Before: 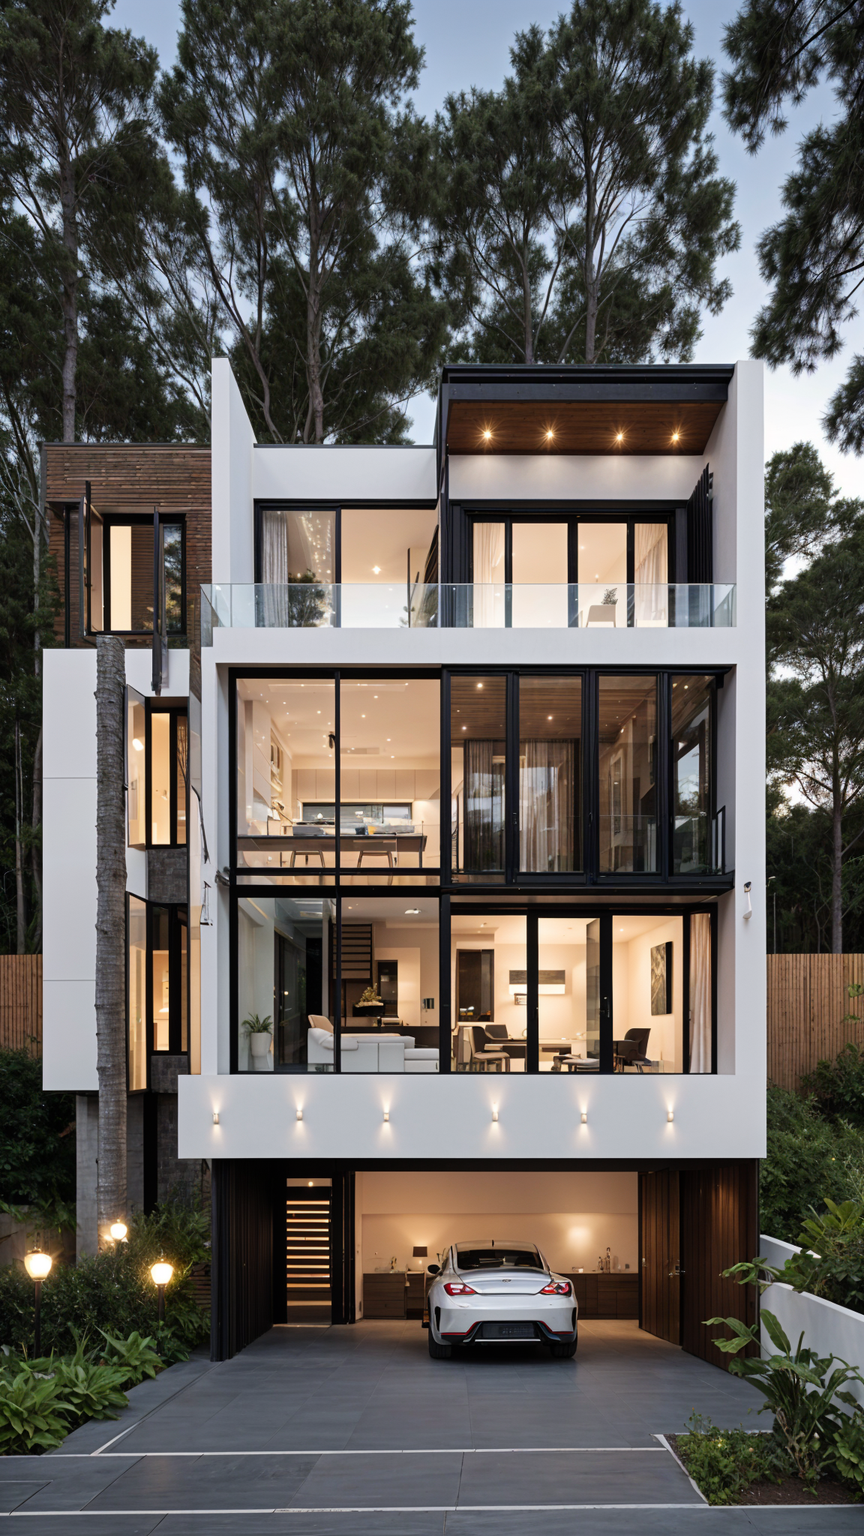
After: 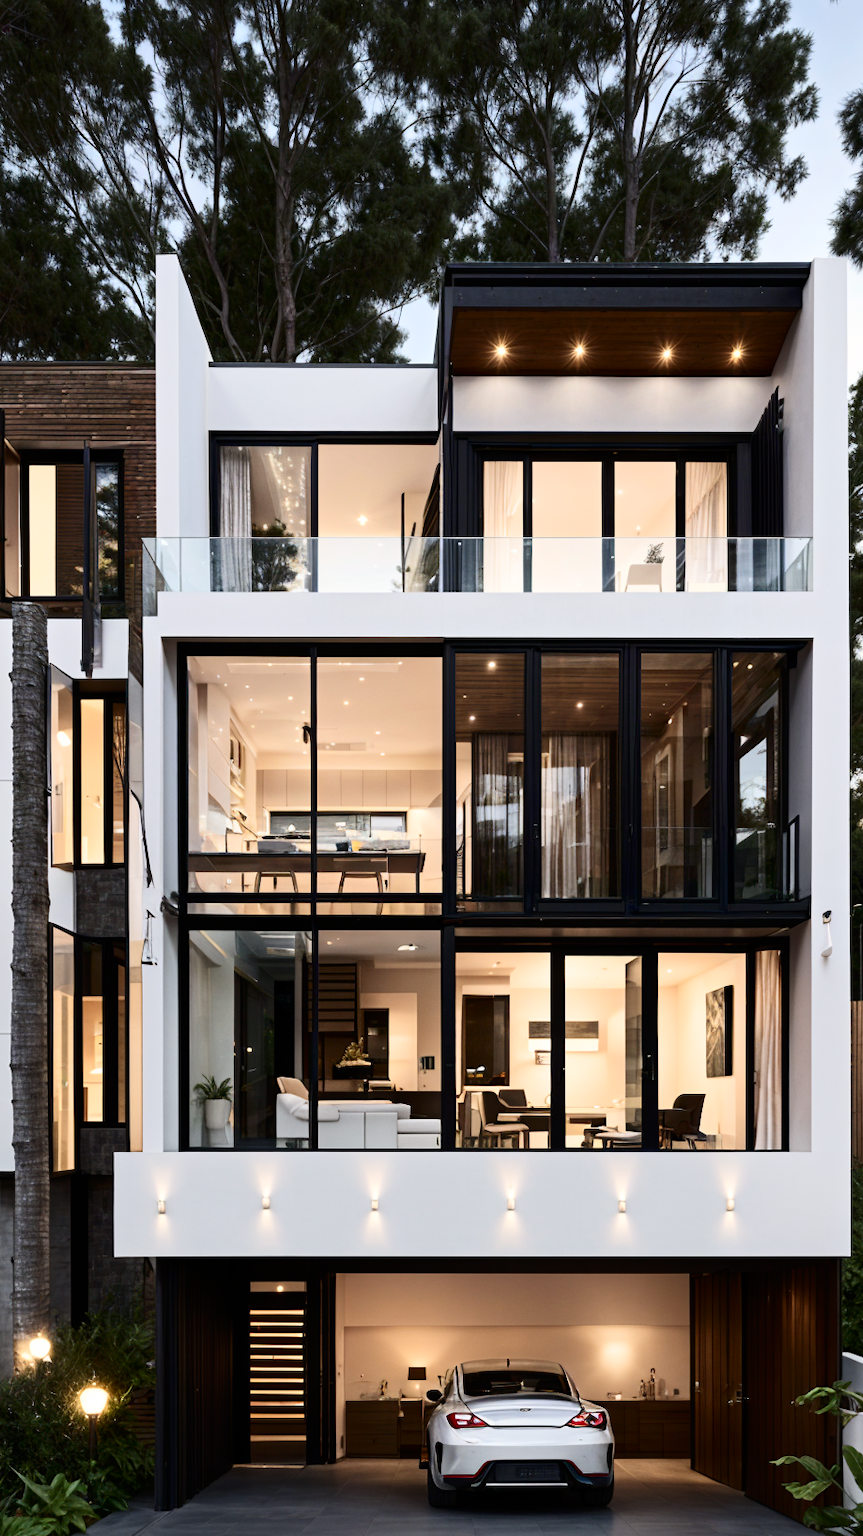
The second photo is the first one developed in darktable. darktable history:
crop and rotate: left 10.071%, top 10.071%, right 10.02%, bottom 10.02%
contrast brightness saturation: contrast 0.28
